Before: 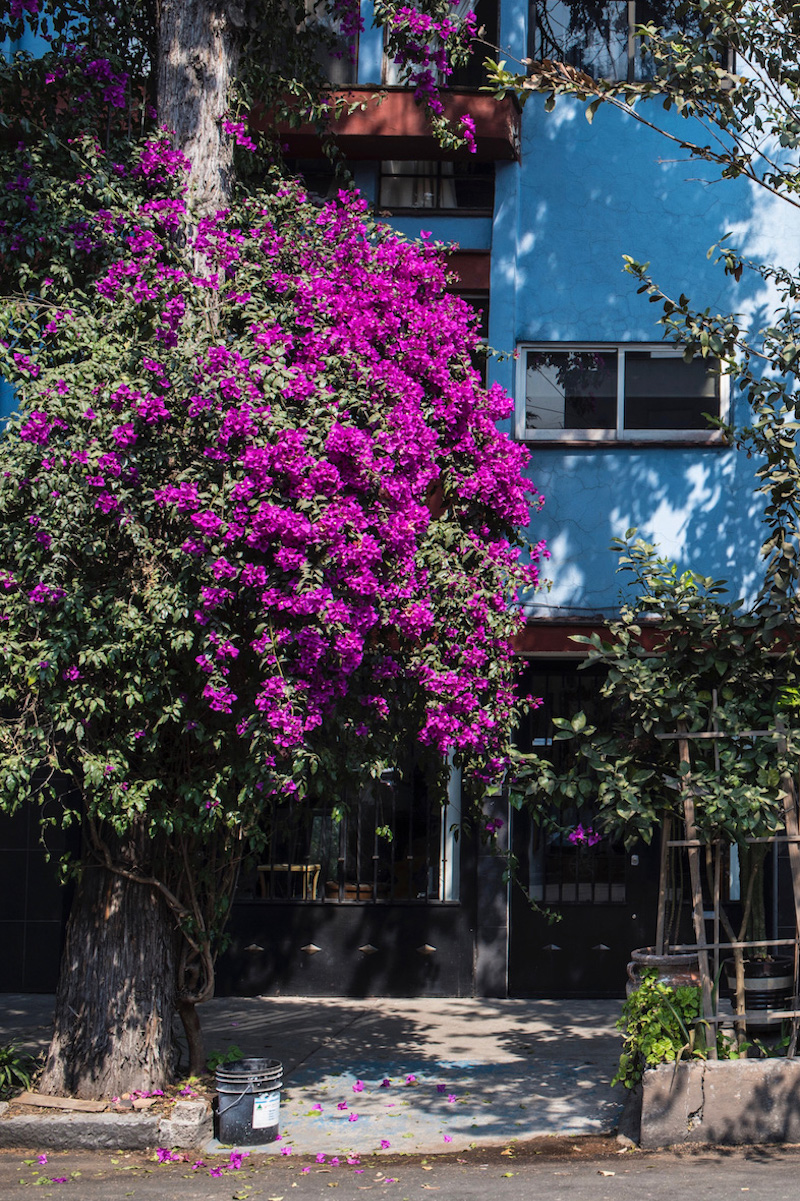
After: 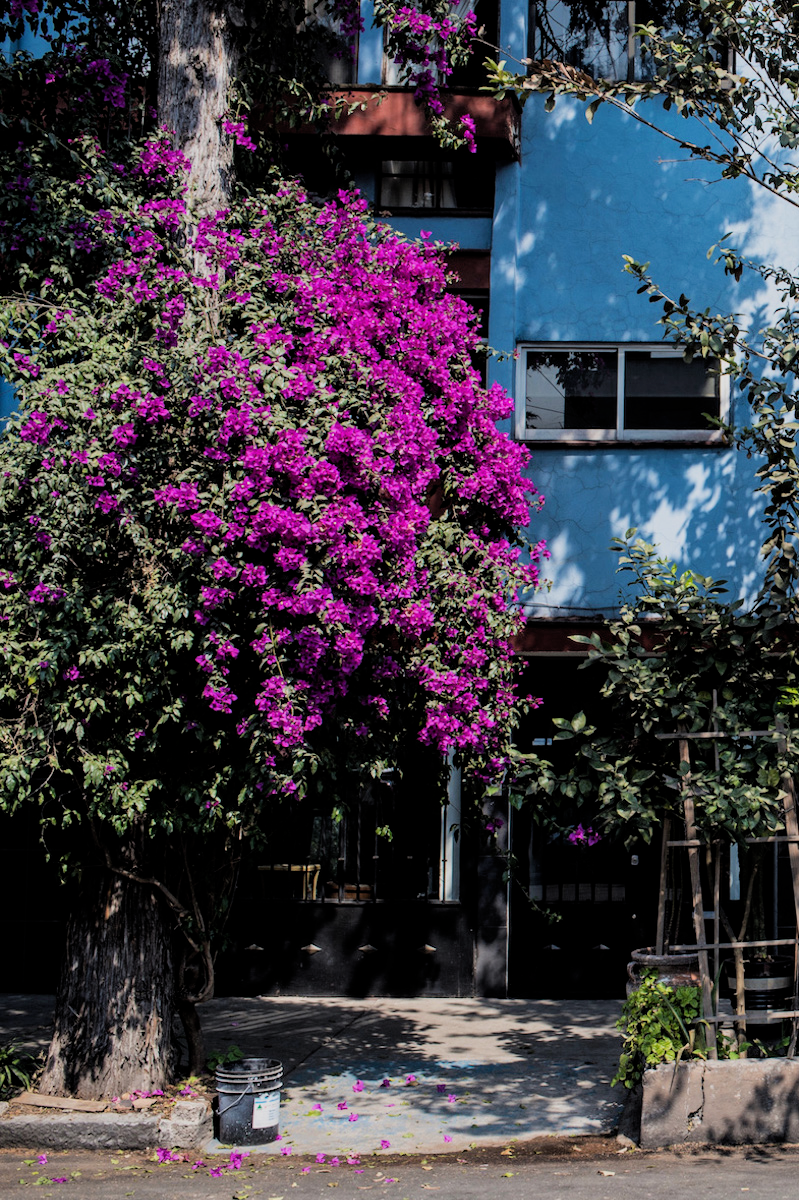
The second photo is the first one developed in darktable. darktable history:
exposure: compensate exposure bias true, compensate highlight preservation false
crop and rotate: left 0.108%, bottom 0.009%
filmic rgb: black relative exposure -7.73 EV, white relative exposure 4.37 EV, threshold 2.95 EV, target black luminance 0%, hardness 3.75, latitude 50.76%, contrast 1.075, highlights saturation mix 9.9%, shadows ↔ highlights balance -0.222%, enable highlight reconstruction true
